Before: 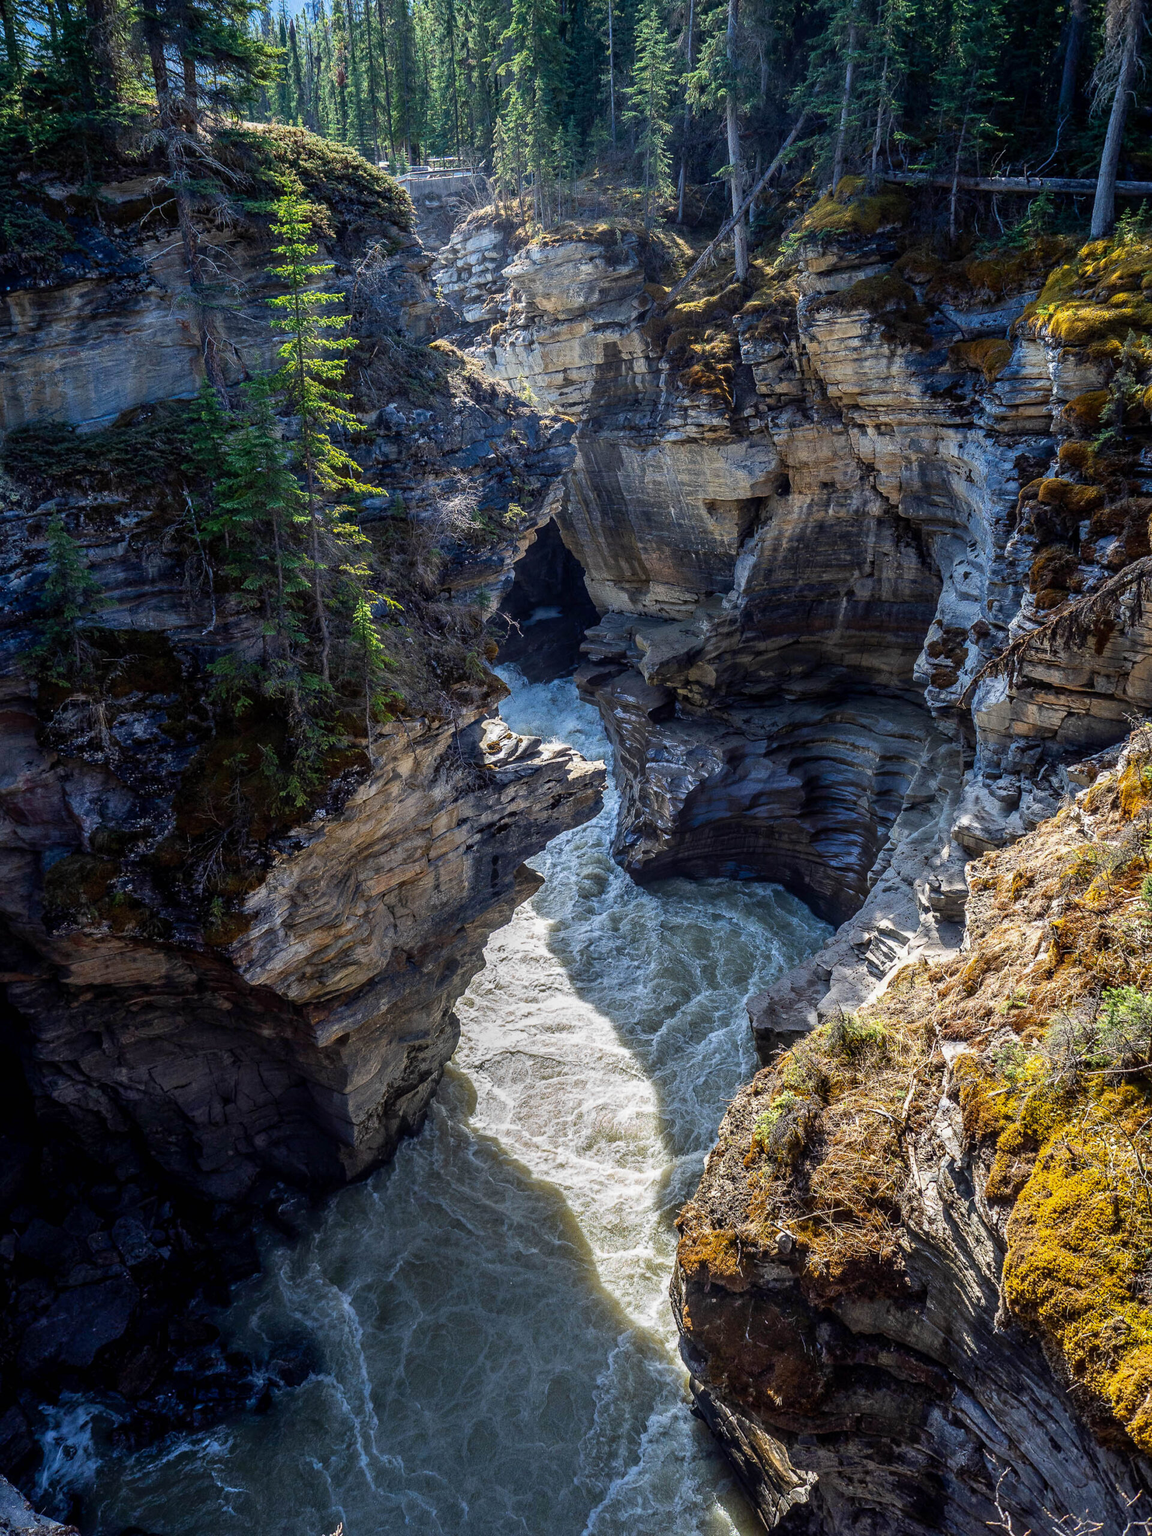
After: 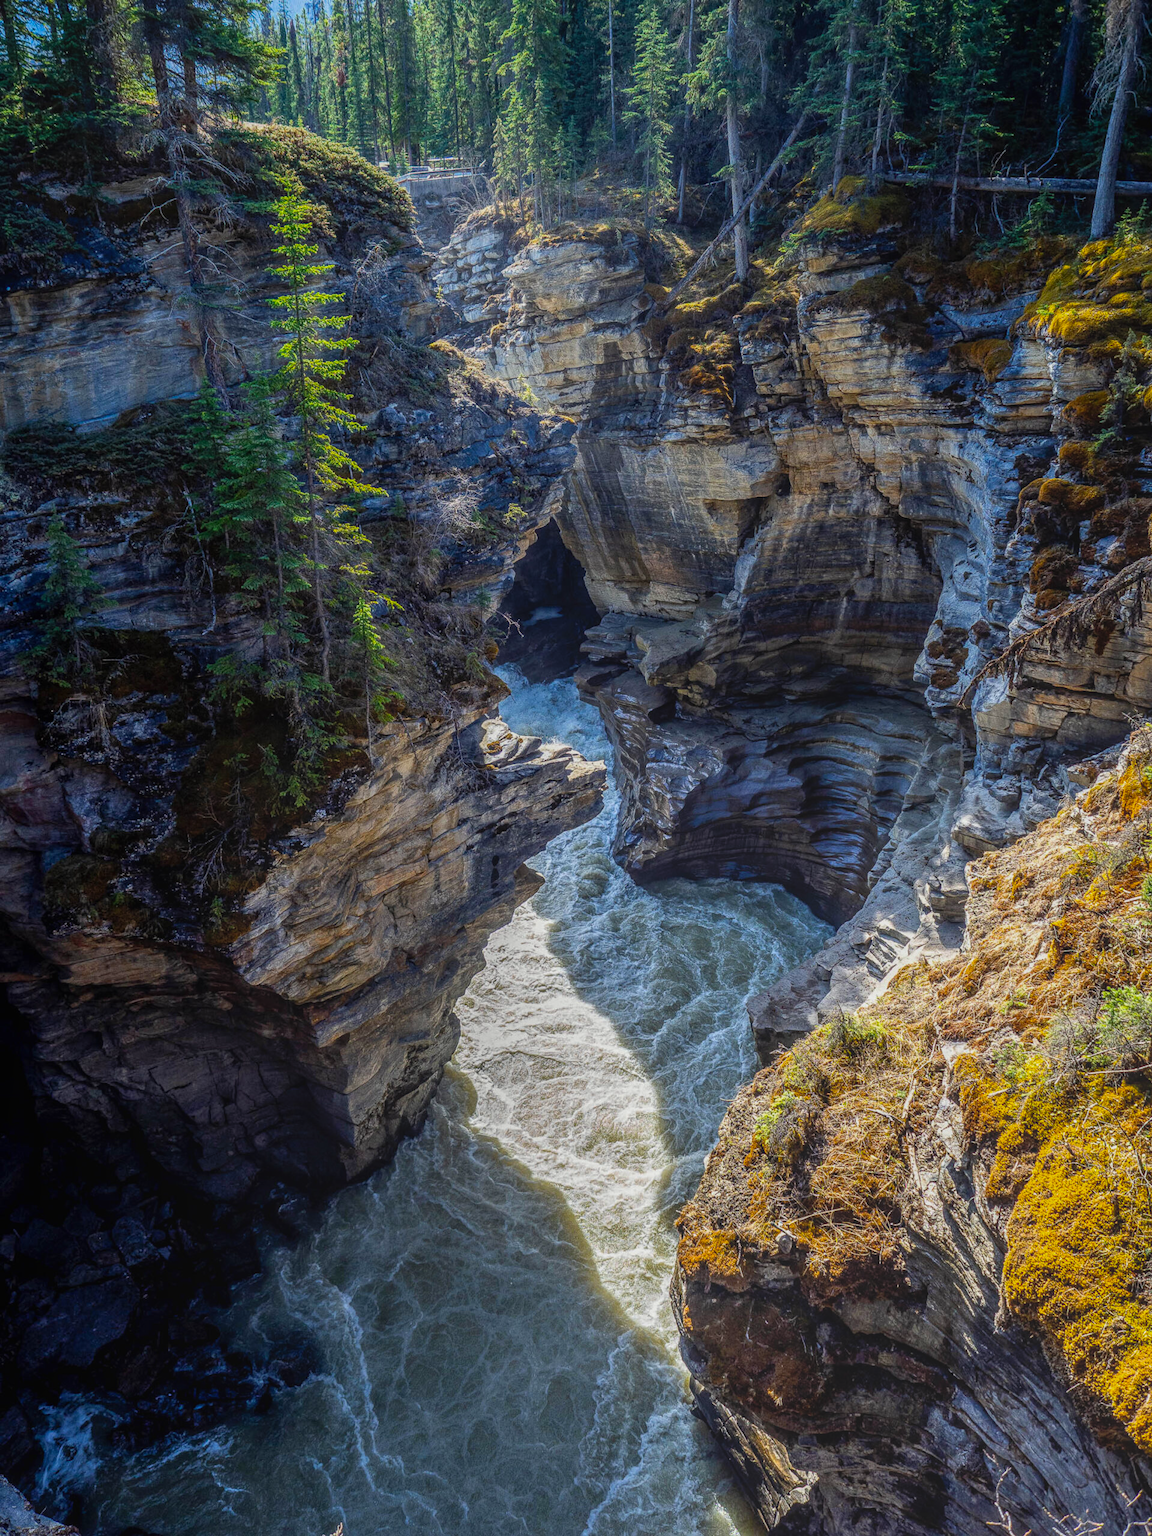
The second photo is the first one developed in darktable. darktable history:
local contrast: highlights 72%, shadows 18%, midtone range 0.197
color calibration: output colorfulness [0, 0.315, 0, 0], illuminant same as pipeline (D50), x 0.345, y 0.358, temperature 4976.72 K
